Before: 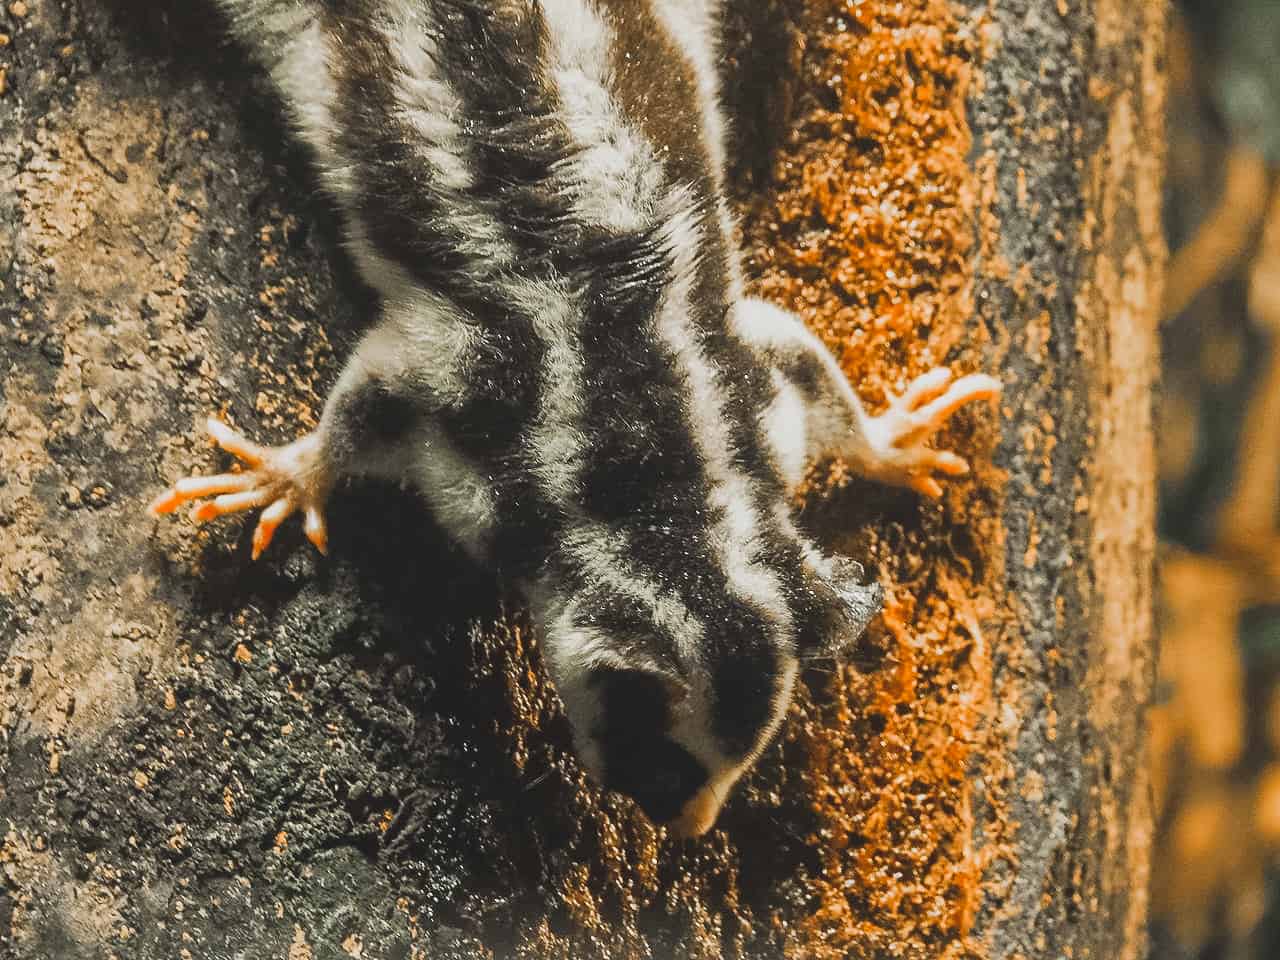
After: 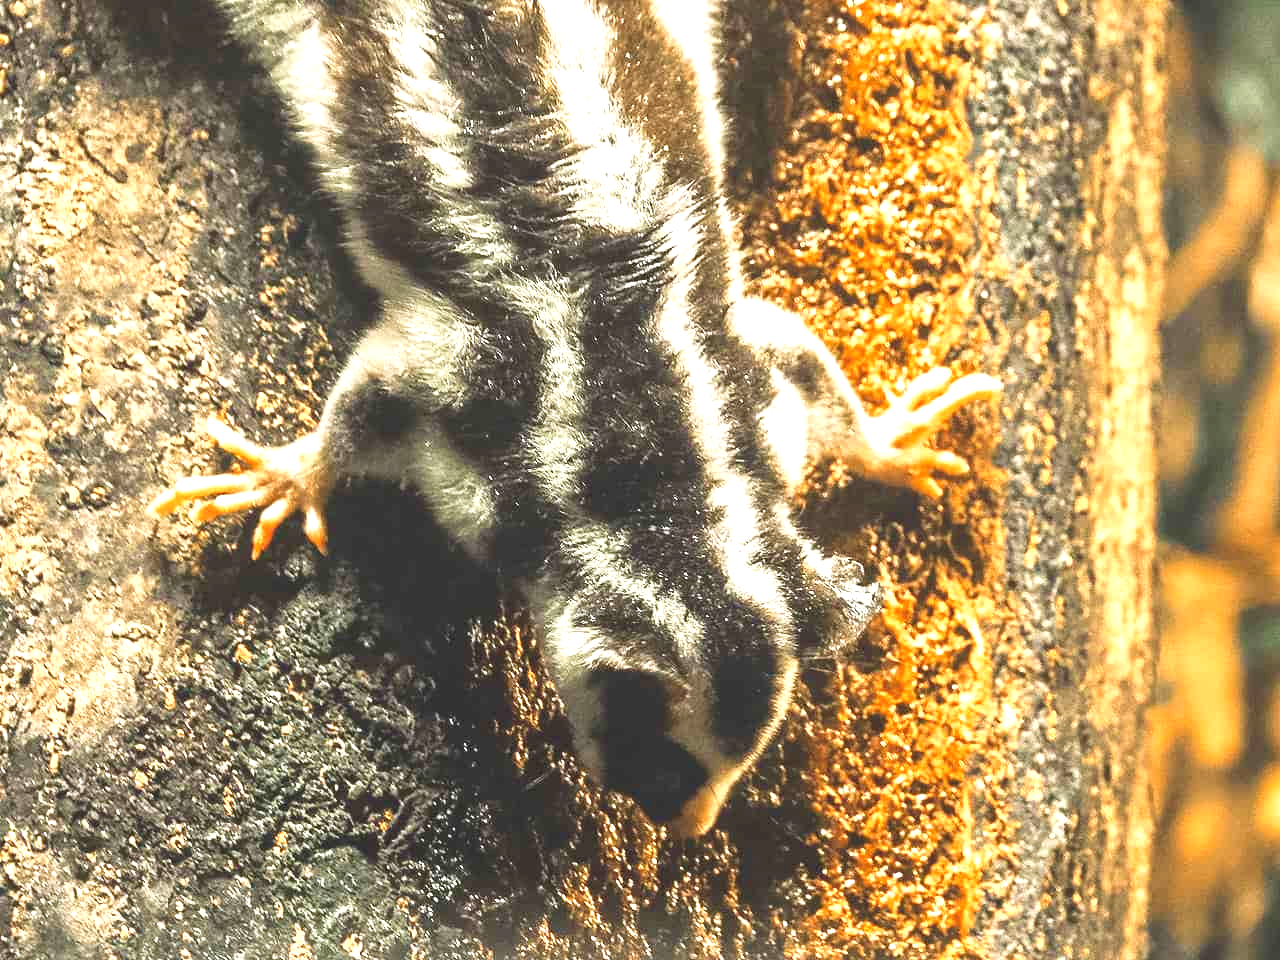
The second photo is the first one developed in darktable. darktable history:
velvia: on, module defaults
exposure: black level correction 0, exposure 1.2 EV, compensate highlight preservation false
